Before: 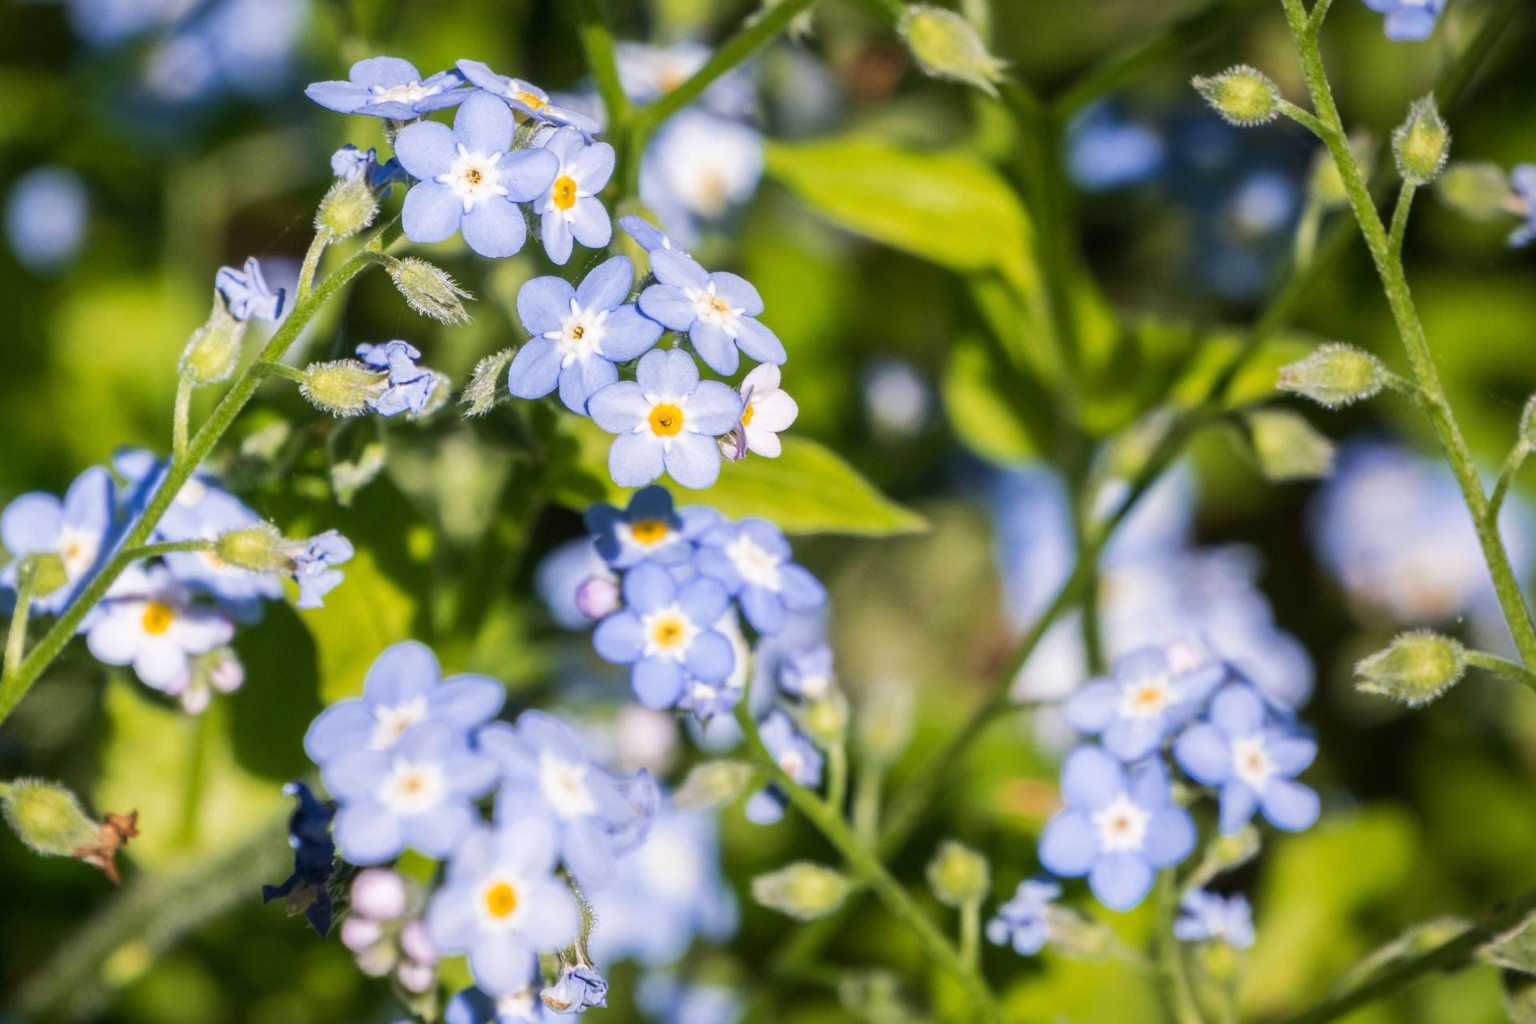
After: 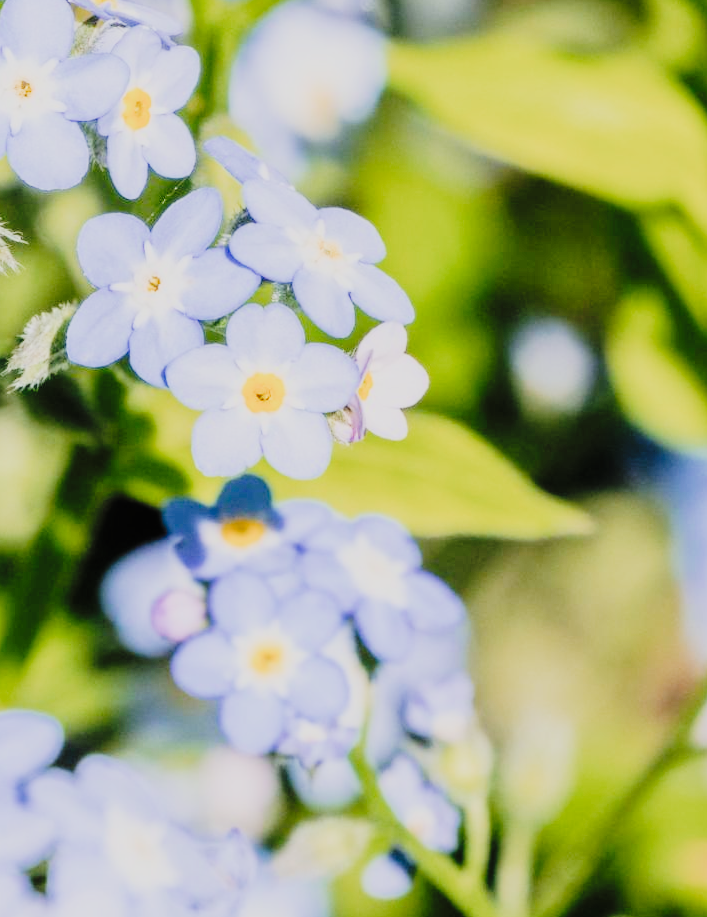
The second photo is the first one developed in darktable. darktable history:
filmic rgb: black relative exposure -6.2 EV, white relative exposure 6.94 EV, hardness 2.26, color science v4 (2020), iterations of high-quality reconstruction 0
color zones: curves: ch0 [(0, 0.5) (0.143, 0.52) (0.286, 0.5) (0.429, 0.5) (0.571, 0.5) (0.714, 0.5) (0.857, 0.5) (1, 0.5)]; ch1 [(0, 0.489) (0.155, 0.45) (0.286, 0.466) (0.429, 0.5) (0.571, 0.5) (0.714, 0.5) (0.857, 0.5) (1, 0.489)]
crop and rotate: left 29.667%, top 10.378%, right 33.507%, bottom 17.923%
exposure: black level correction 0, exposure 0.696 EV, compensate exposure bias true, compensate highlight preservation false
tone curve: curves: ch0 [(0, 0.006) (0.184, 0.117) (0.405, 0.46) (0.456, 0.528) (0.634, 0.728) (0.877, 0.89) (0.984, 0.935)]; ch1 [(0, 0) (0.443, 0.43) (0.492, 0.489) (0.566, 0.579) (0.595, 0.625) (0.608, 0.667) (0.65, 0.729) (1, 1)]; ch2 [(0, 0) (0.33, 0.301) (0.421, 0.443) (0.447, 0.489) (0.495, 0.505) (0.537, 0.583) (0.586, 0.591) (0.663, 0.686) (1, 1)], preserve colors none
